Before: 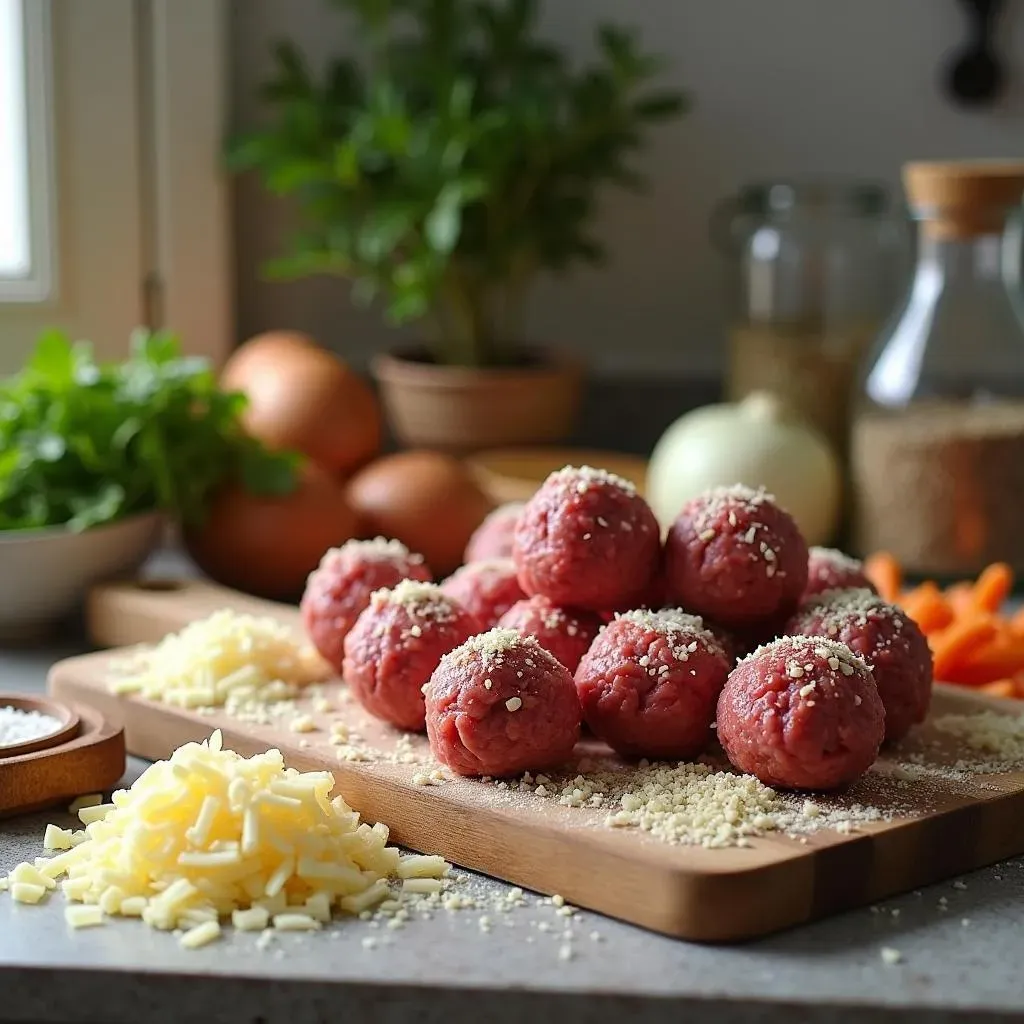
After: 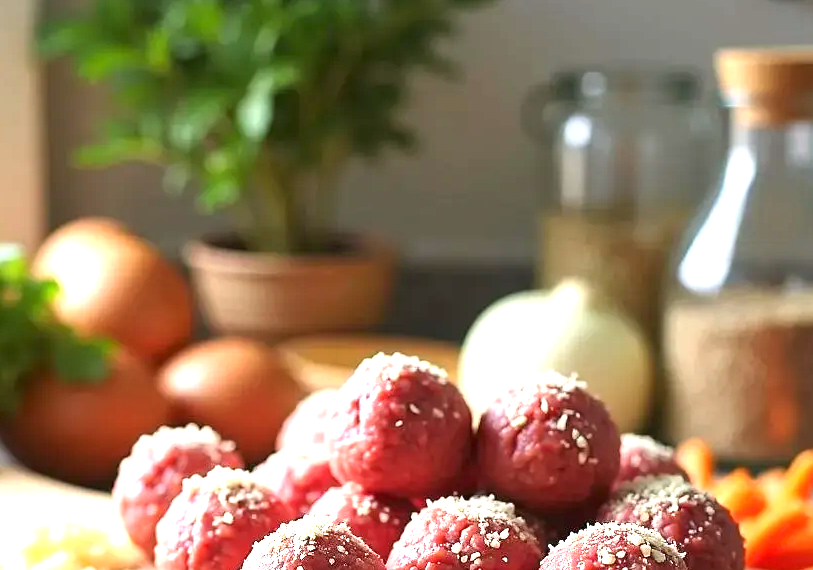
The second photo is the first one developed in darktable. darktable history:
crop: left 18.38%, top 11.092%, right 2.134%, bottom 33.217%
exposure: black level correction 0, exposure 1.379 EV, compensate exposure bias true, compensate highlight preservation false
